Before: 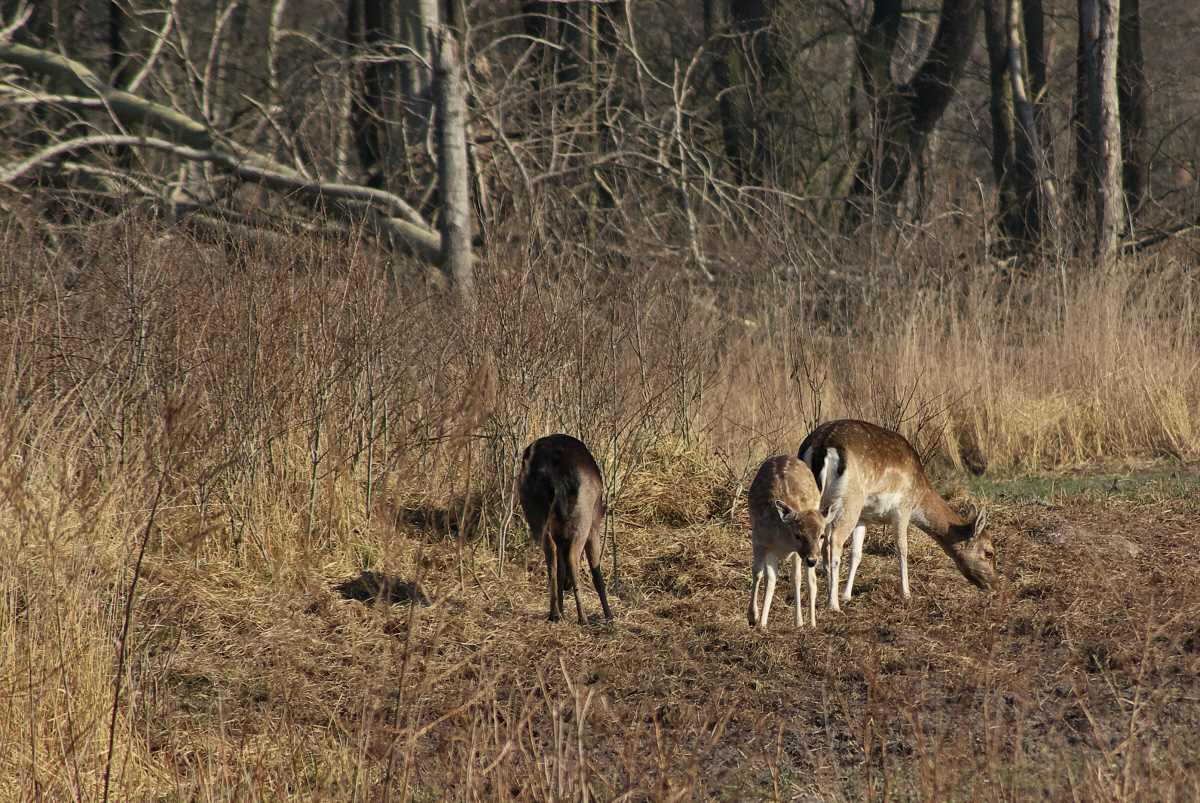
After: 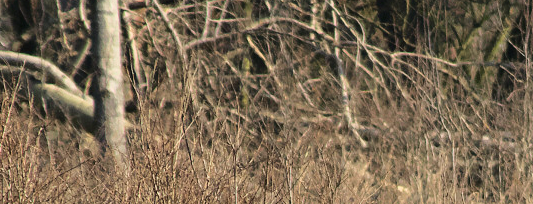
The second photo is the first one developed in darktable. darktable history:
base curve: curves: ch0 [(0, 0) (0.028, 0.03) (0.121, 0.232) (0.46, 0.748) (0.859, 0.968) (1, 1)]
velvia: strength 16.86%
shadows and highlights: shadows -69.64, highlights 35.98, soften with gaussian
crop: left 28.982%, top 16.806%, right 26.596%, bottom 57.788%
